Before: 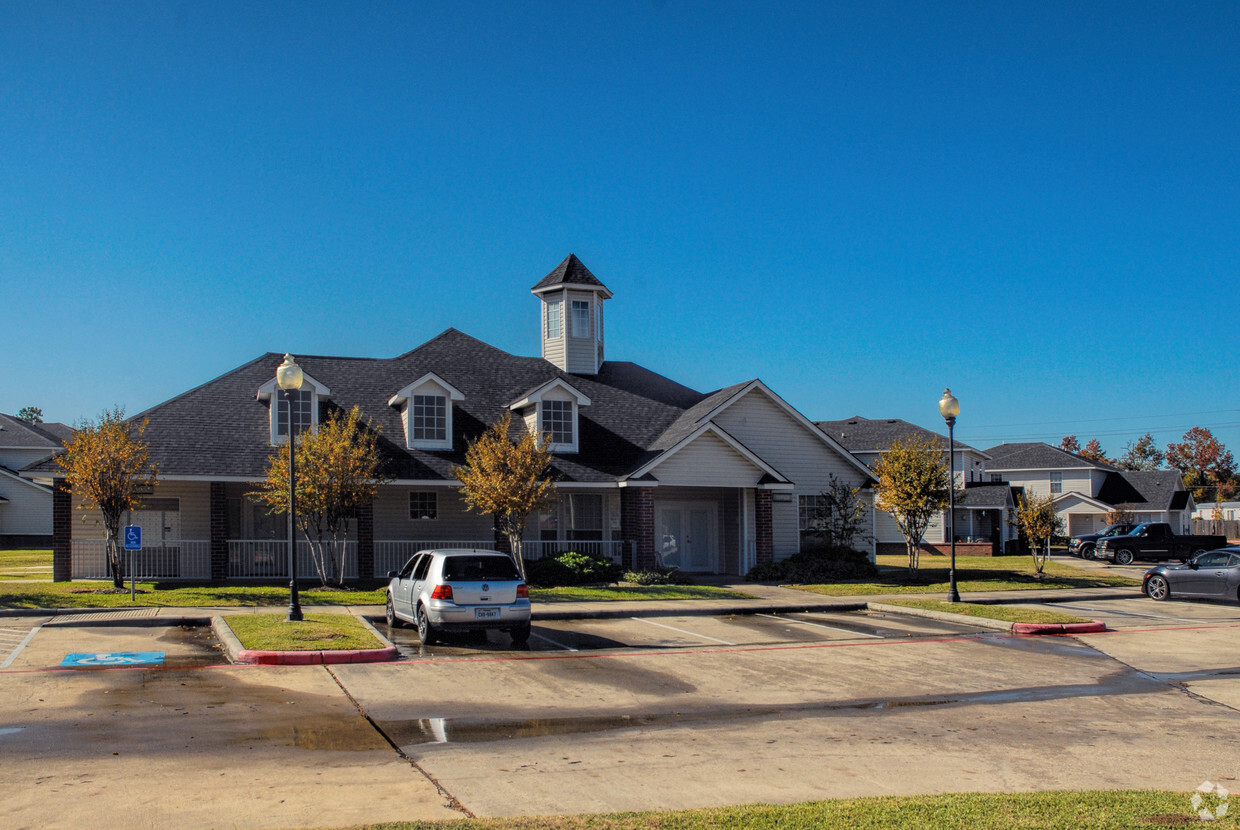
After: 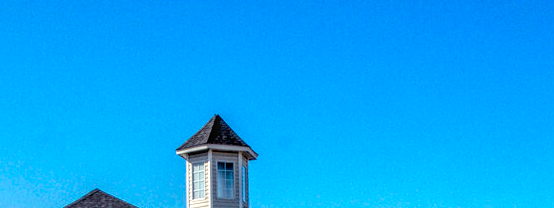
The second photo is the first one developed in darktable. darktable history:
color balance rgb: shadows lift › luminance -9.41%, highlights gain › luminance 17.6%, global offset › luminance -1.45%, perceptual saturation grading › highlights -17.77%, perceptual saturation grading › mid-tones 33.1%, perceptual saturation grading › shadows 50.52%, global vibrance 24.22%
exposure: exposure 0.6 EV, compensate highlight preservation false
local contrast: highlights 0%, shadows 0%, detail 133%
shadows and highlights: shadows -30, highlights 30
crop: left 28.64%, top 16.832%, right 26.637%, bottom 58.055%
